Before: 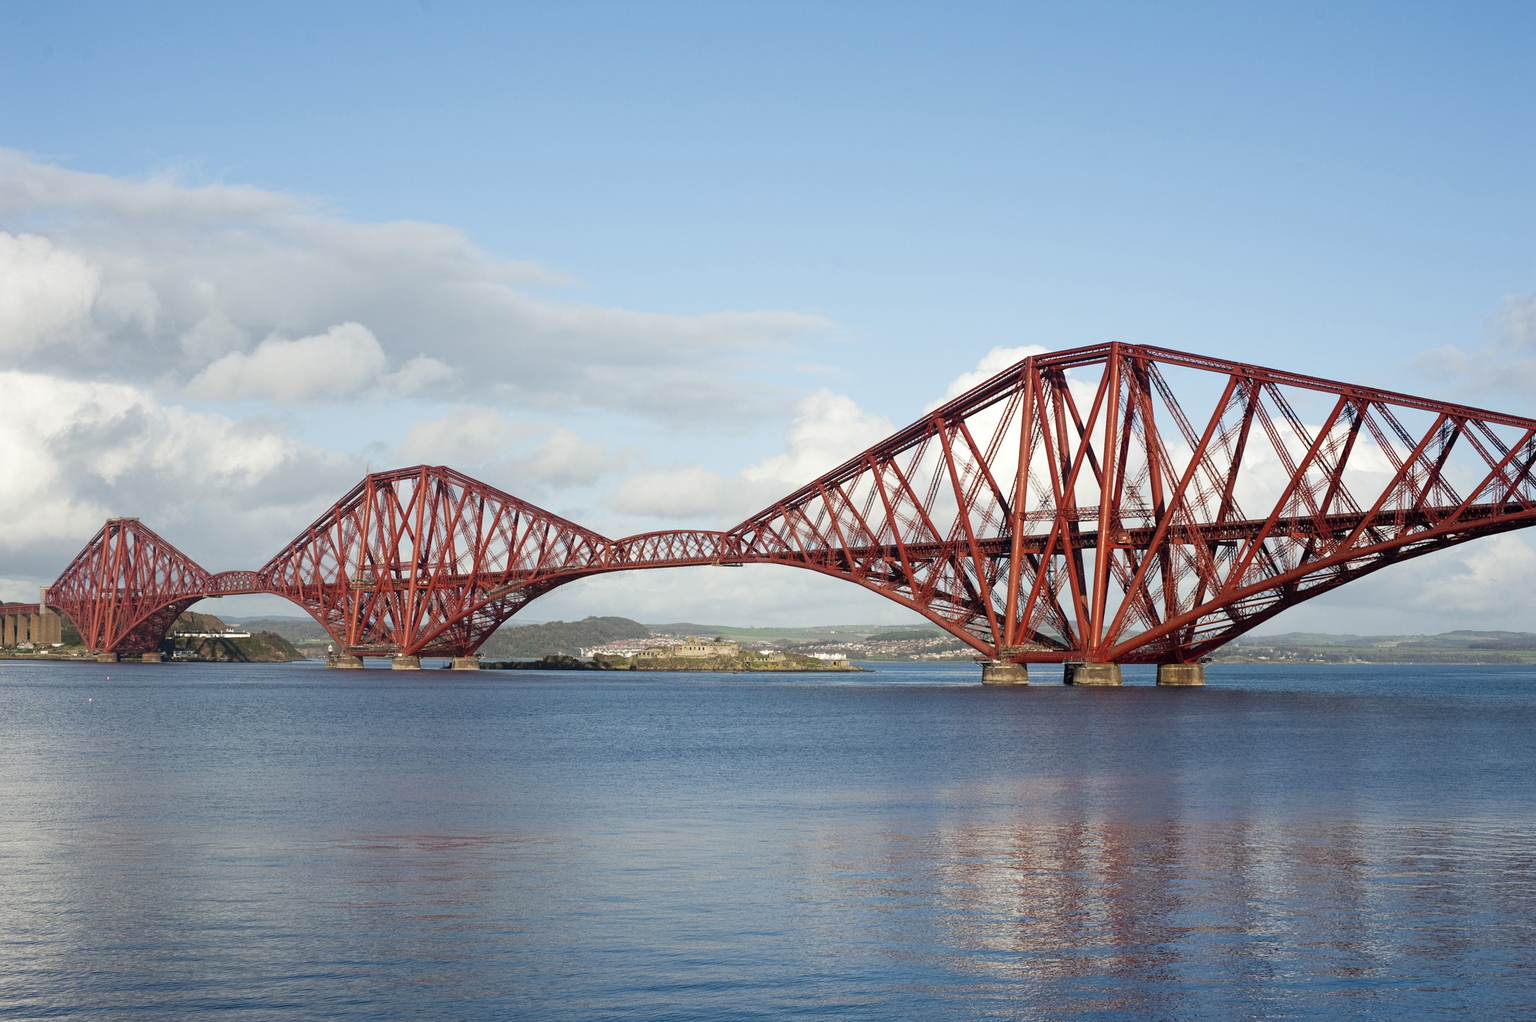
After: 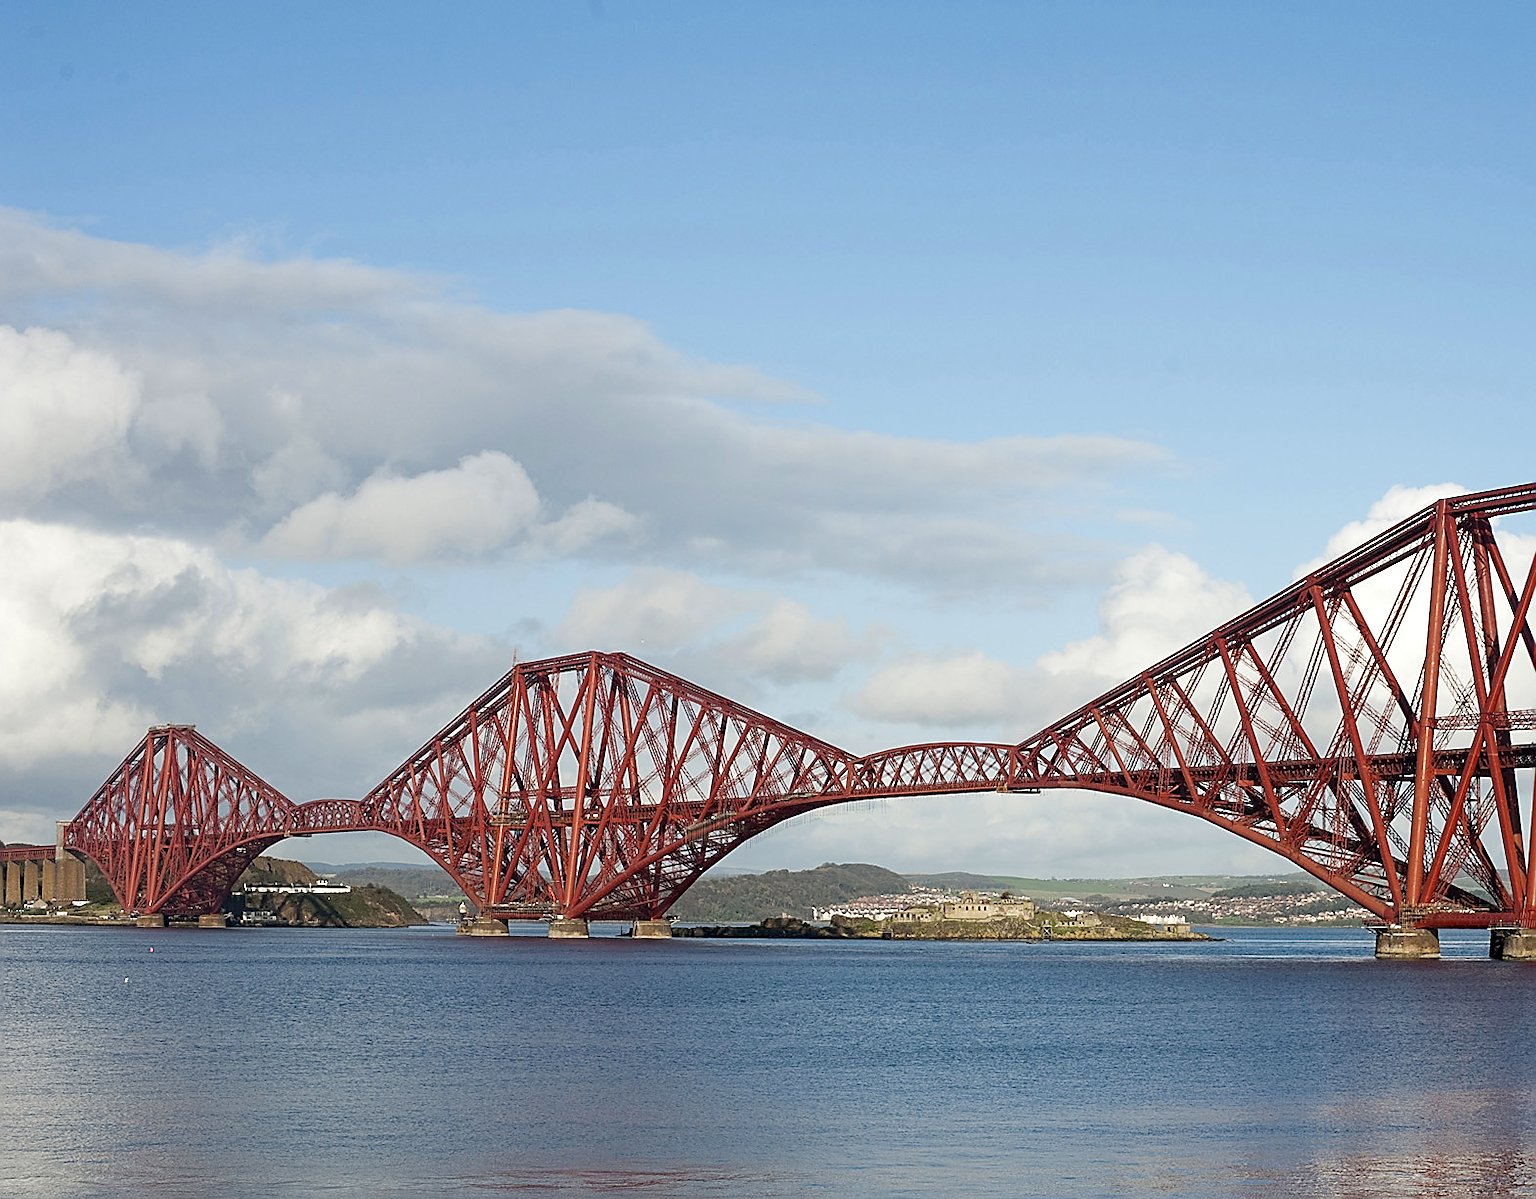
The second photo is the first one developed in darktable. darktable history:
sharpen: radius 1.39, amount 1.246, threshold 0.834
crop: right 28.548%, bottom 16.156%
haze removal: compatibility mode true, adaptive false
